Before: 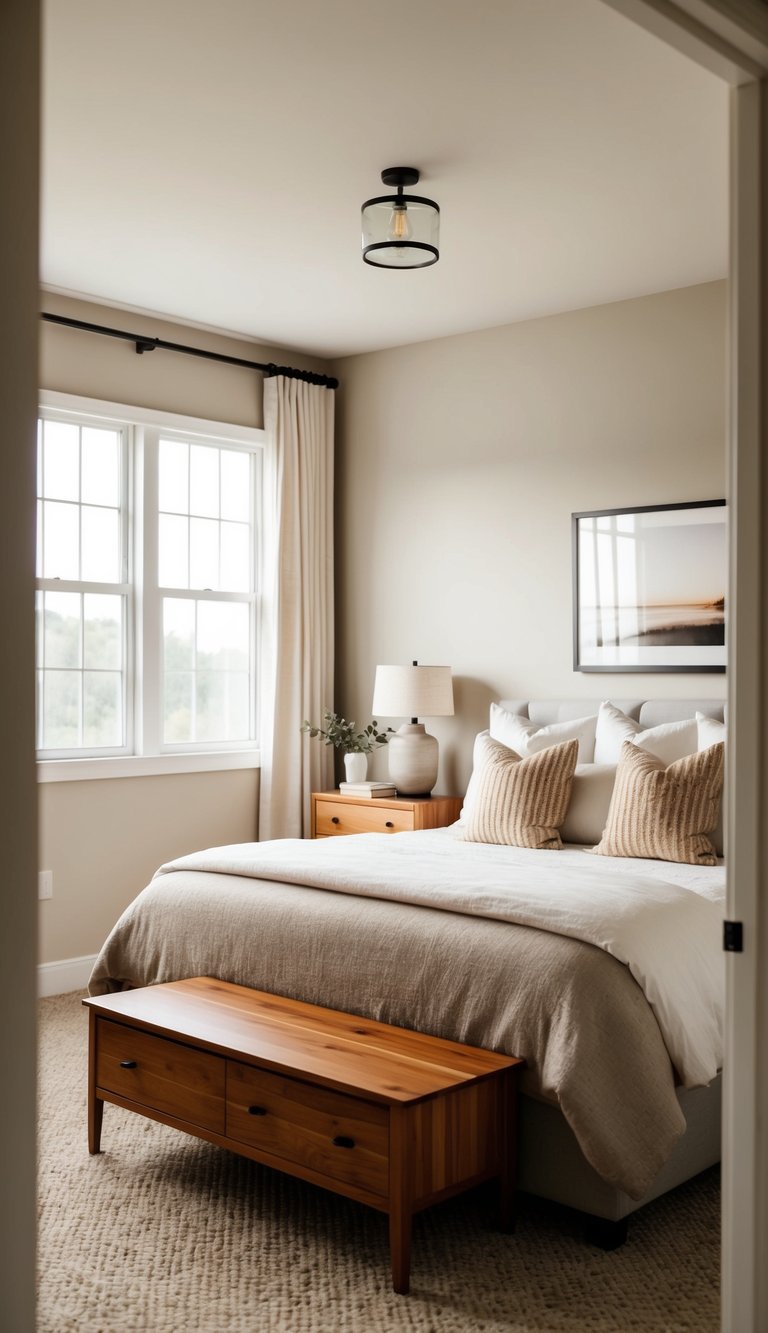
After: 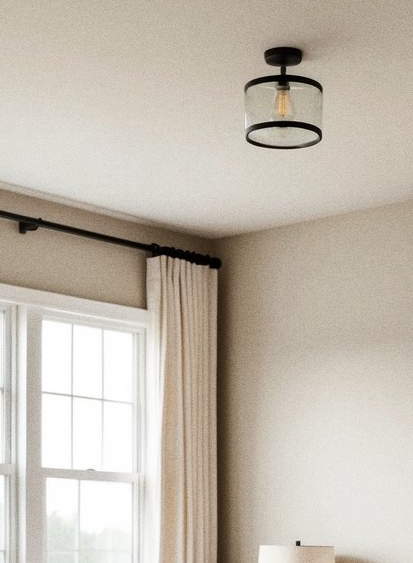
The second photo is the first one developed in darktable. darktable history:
crop: left 15.306%, top 9.065%, right 30.789%, bottom 48.638%
grain: coarseness 22.88 ISO
